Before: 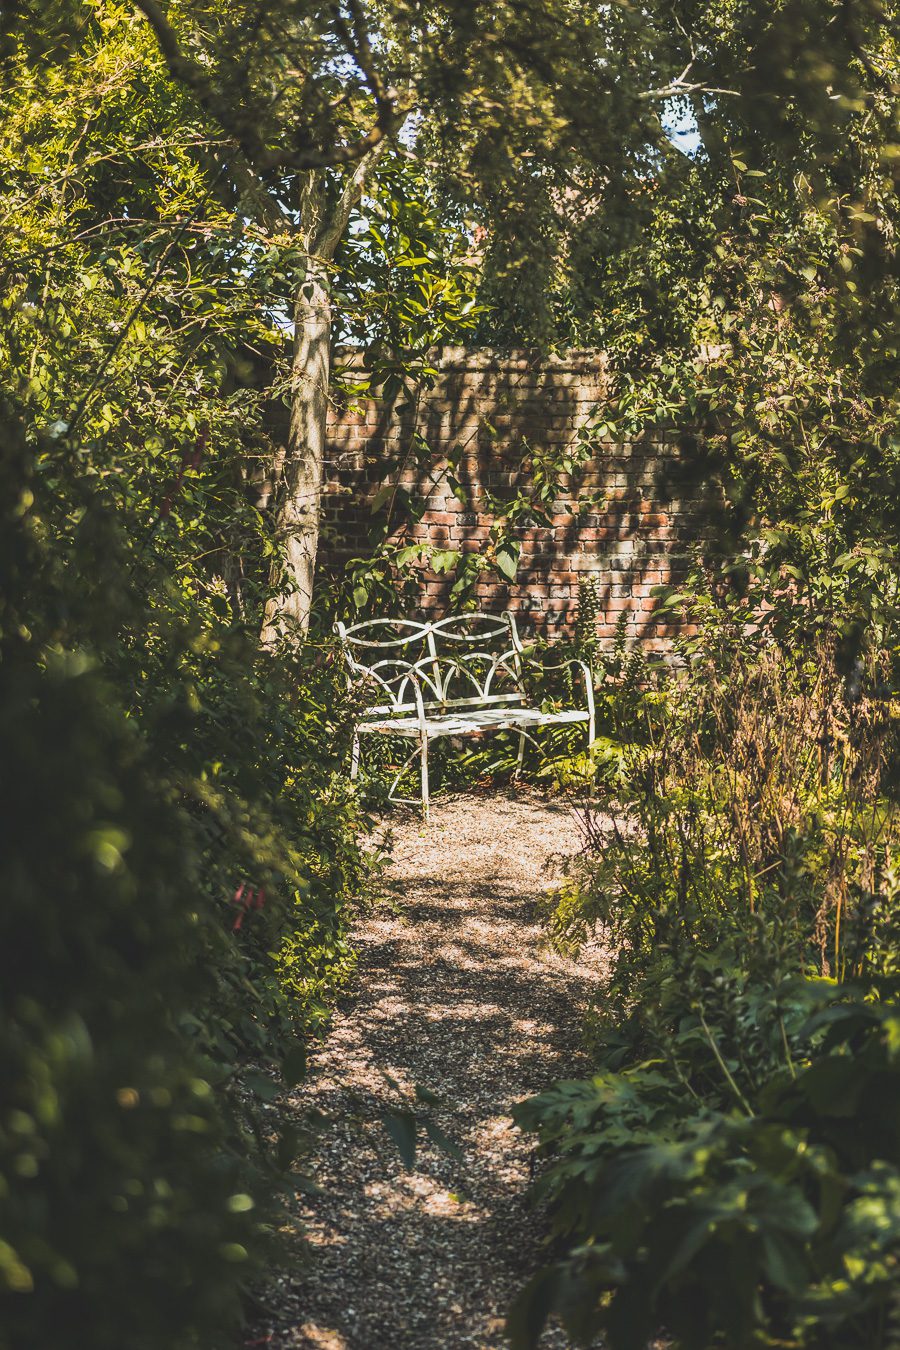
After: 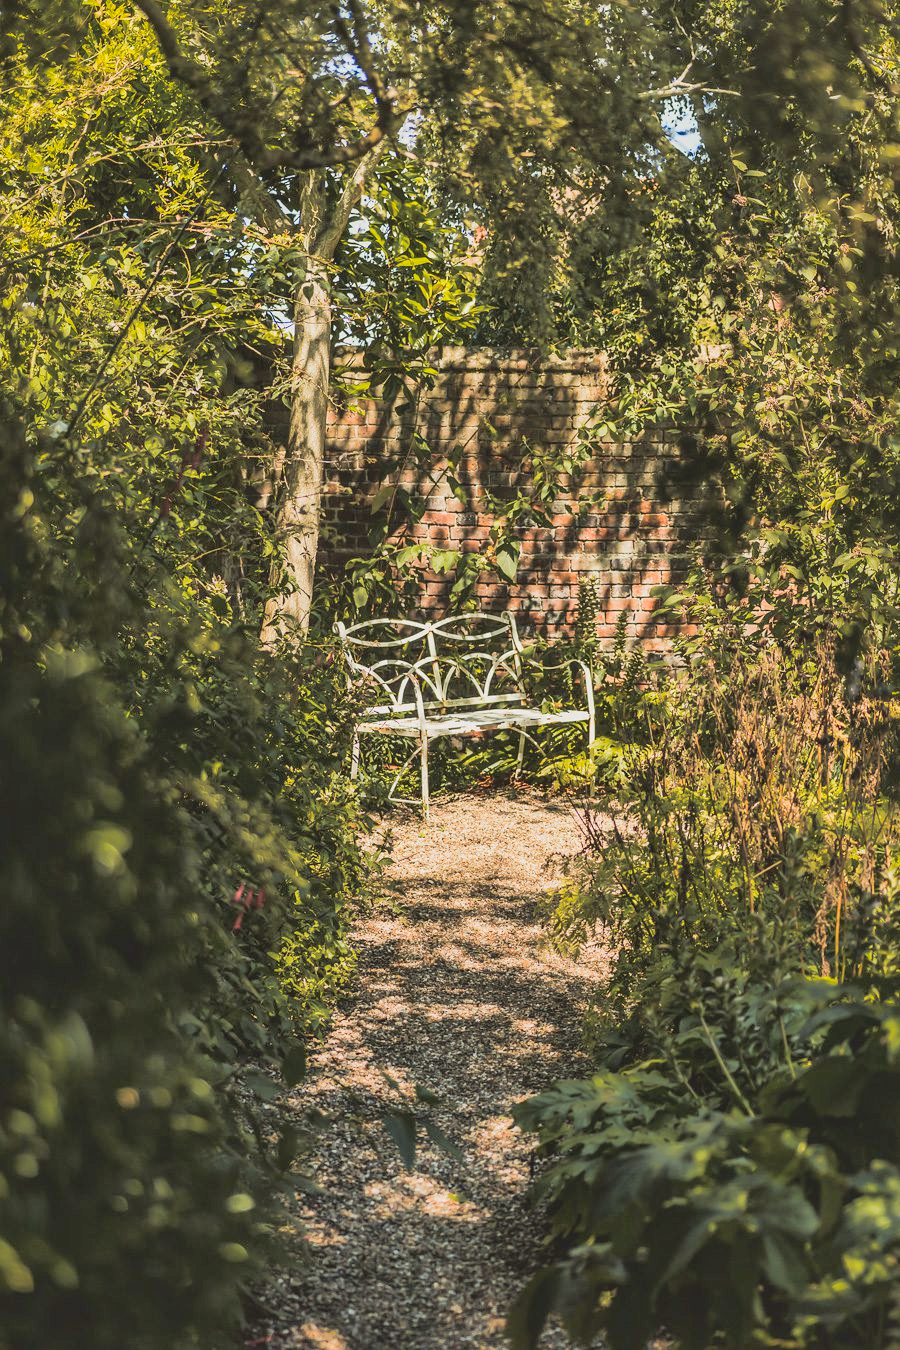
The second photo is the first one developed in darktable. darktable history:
shadows and highlights: on, module defaults
tone curve: curves: ch0 [(0, 0.01) (0.058, 0.039) (0.159, 0.117) (0.282, 0.327) (0.45, 0.534) (0.676, 0.751) (0.89, 0.919) (1, 1)]; ch1 [(0, 0) (0.094, 0.081) (0.285, 0.299) (0.385, 0.403) (0.447, 0.455) (0.495, 0.496) (0.544, 0.552) (0.589, 0.612) (0.722, 0.728) (1, 1)]; ch2 [(0, 0) (0.257, 0.217) (0.43, 0.421) (0.498, 0.507) (0.531, 0.544) (0.56, 0.579) (0.625, 0.642) (1, 1)], color space Lab, independent channels, preserve colors none
